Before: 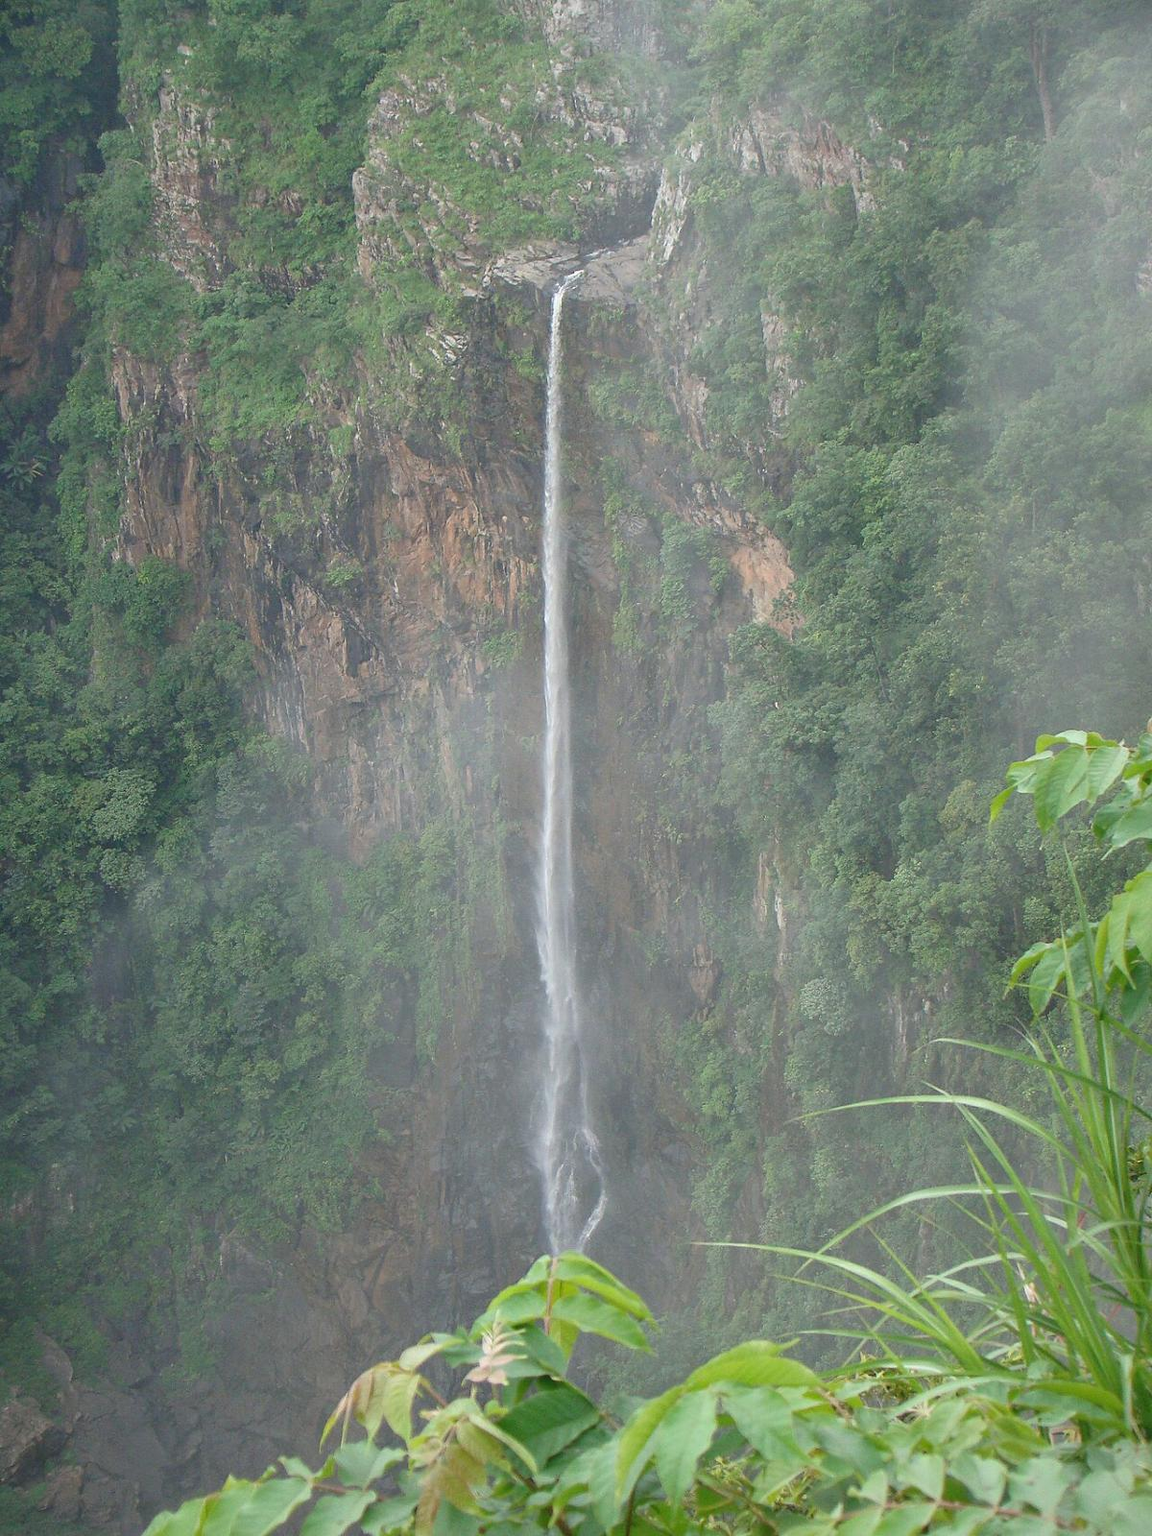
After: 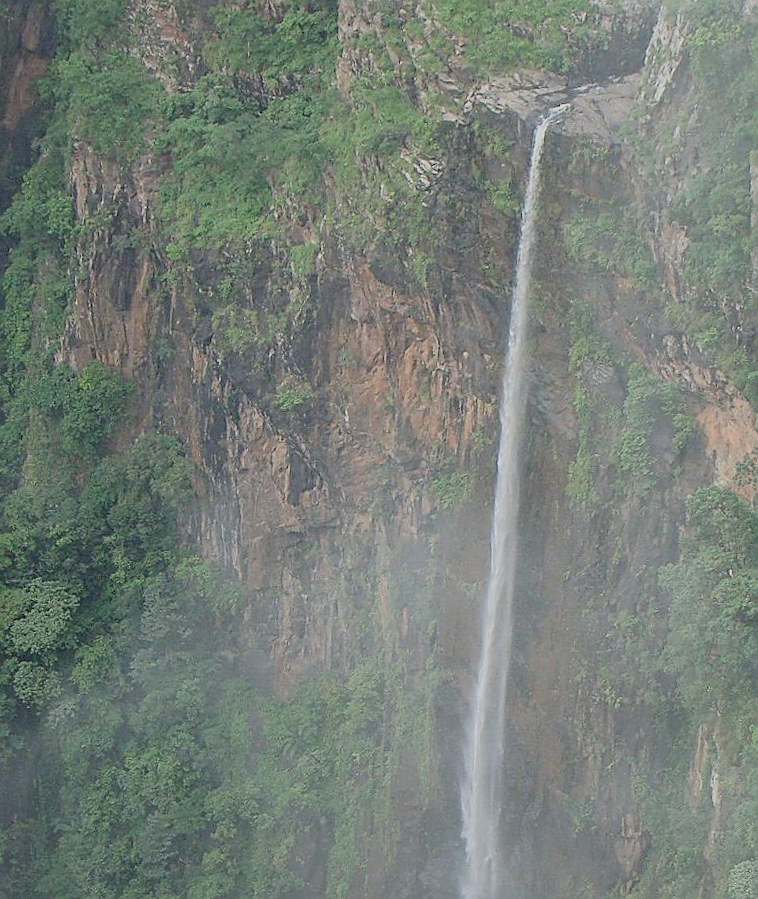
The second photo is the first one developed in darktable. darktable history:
filmic rgb: black relative exposure -8.42 EV, white relative exposure 4.68 EV, hardness 3.82, color science v6 (2022)
crop and rotate: angle -4.99°, left 2.122%, top 6.945%, right 27.566%, bottom 30.519%
sharpen: on, module defaults
